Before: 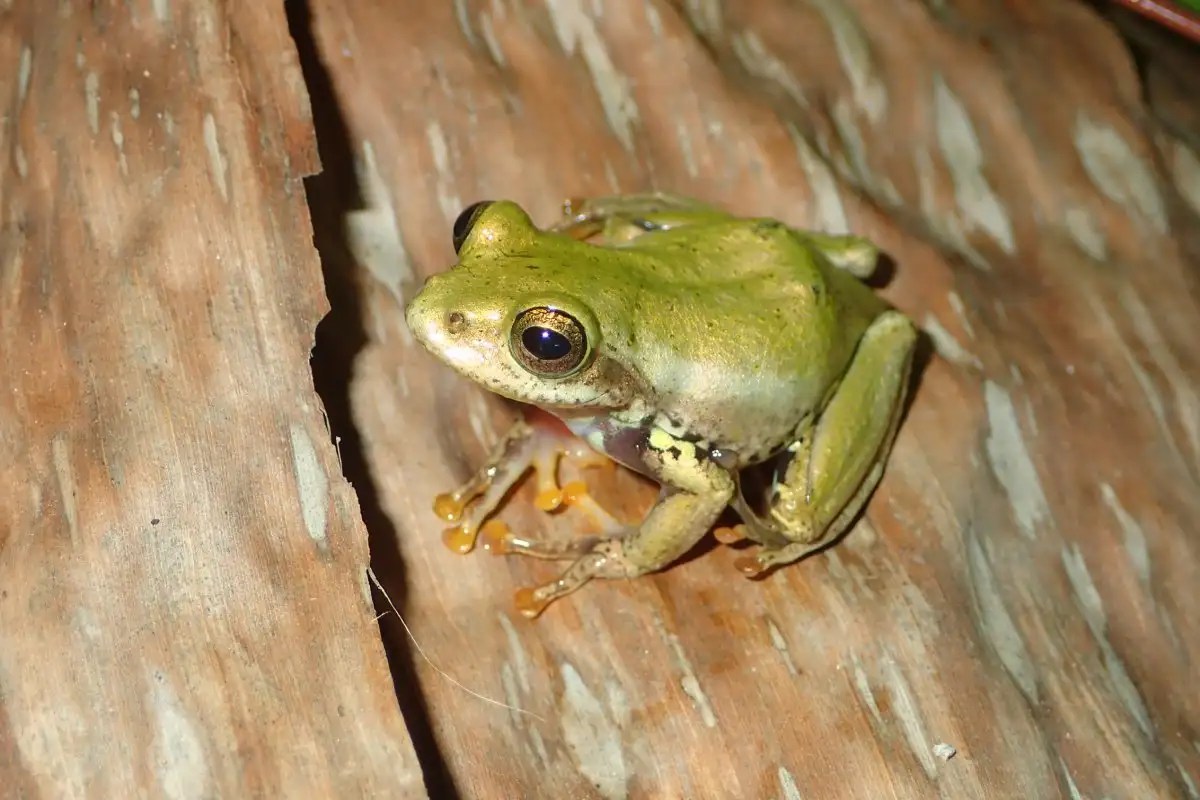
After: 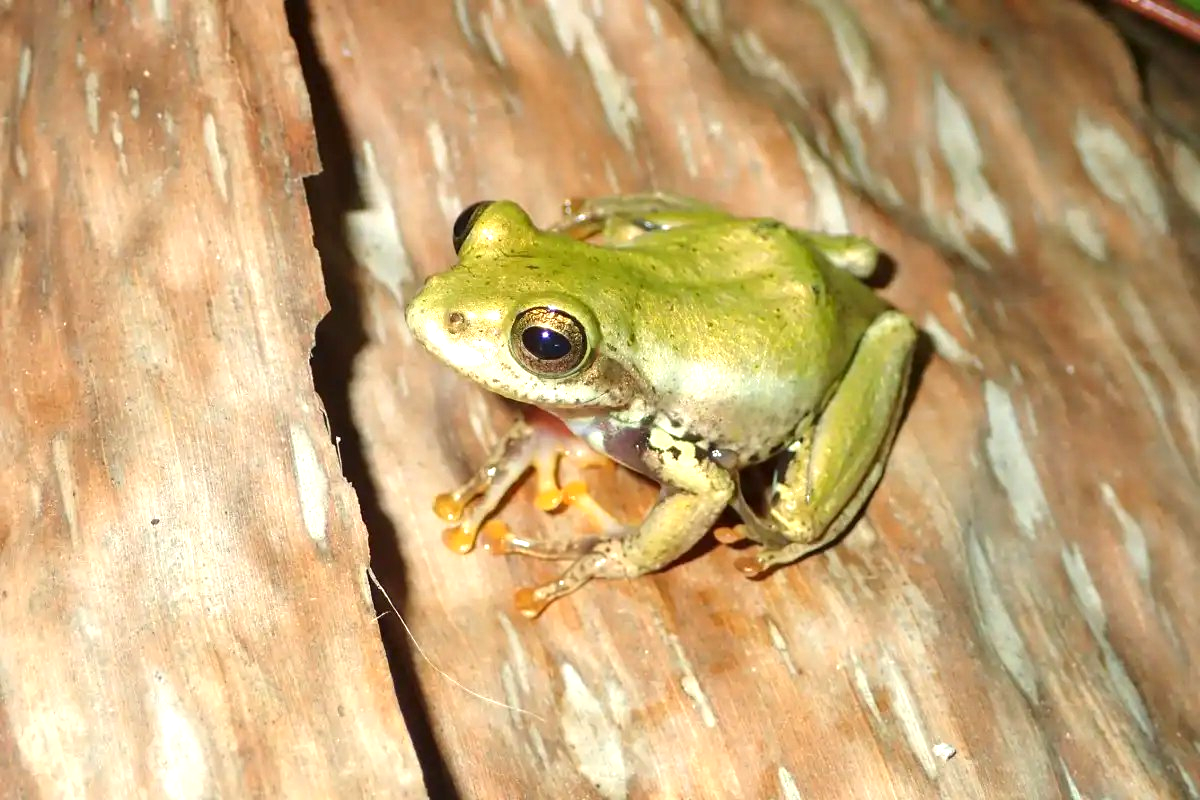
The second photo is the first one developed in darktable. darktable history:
exposure: black level correction 0, exposure 0.7 EV, compensate exposure bias true, compensate highlight preservation false
contrast equalizer: octaves 7, y [[0.6 ×6], [0.55 ×6], [0 ×6], [0 ×6], [0 ×6]], mix 0.15
